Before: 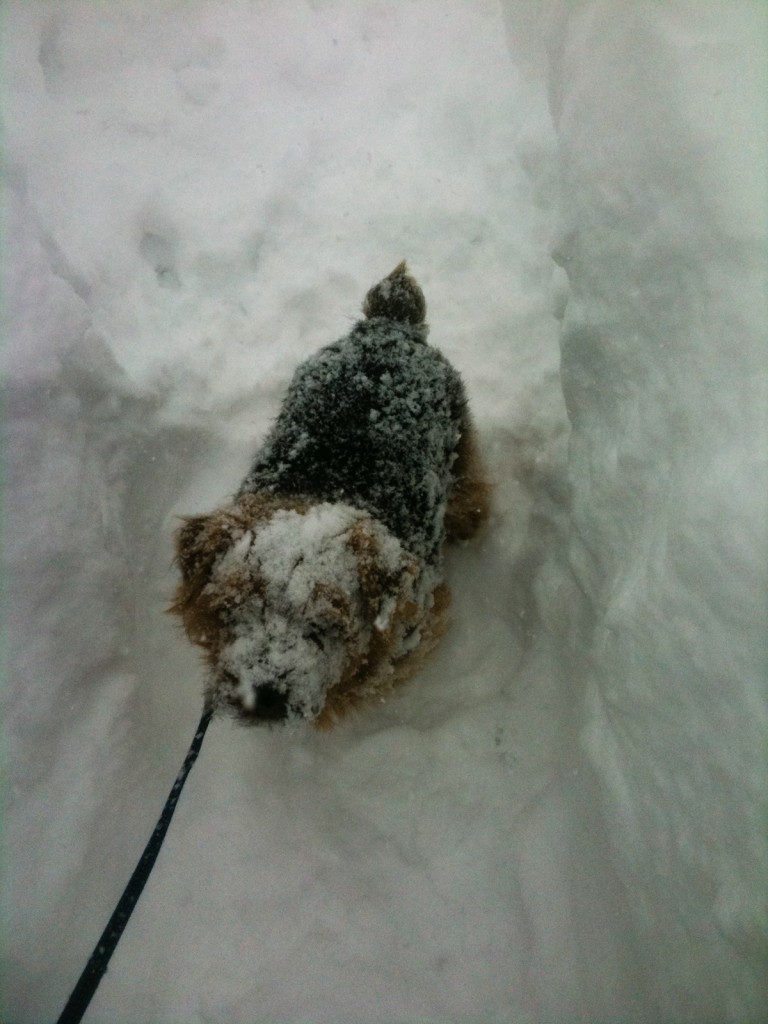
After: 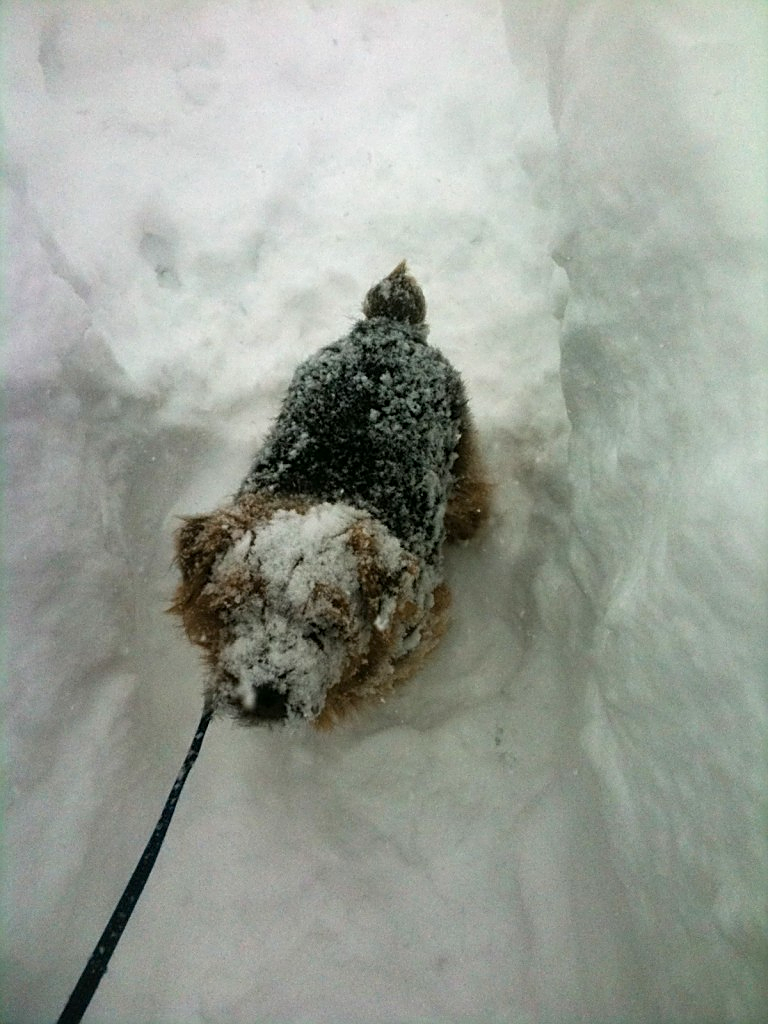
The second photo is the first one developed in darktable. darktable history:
sharpen: on, module defaults
exposure: black level correction 0.001, exposure 0.499 EV, compensate exposure bias true, compensate highlight preservation false
